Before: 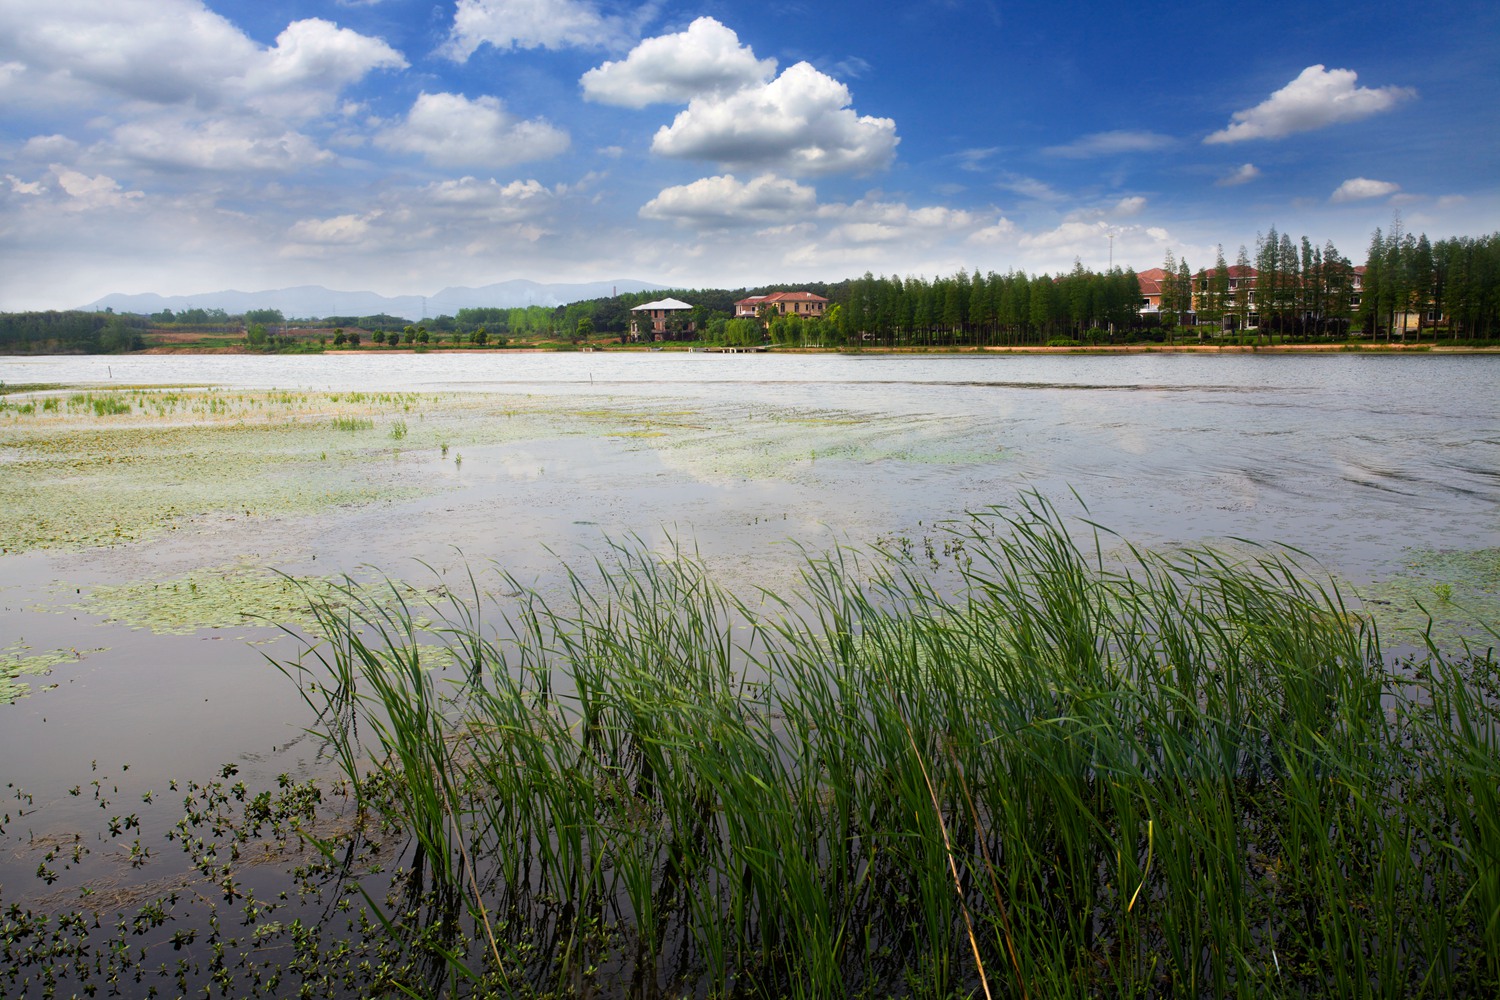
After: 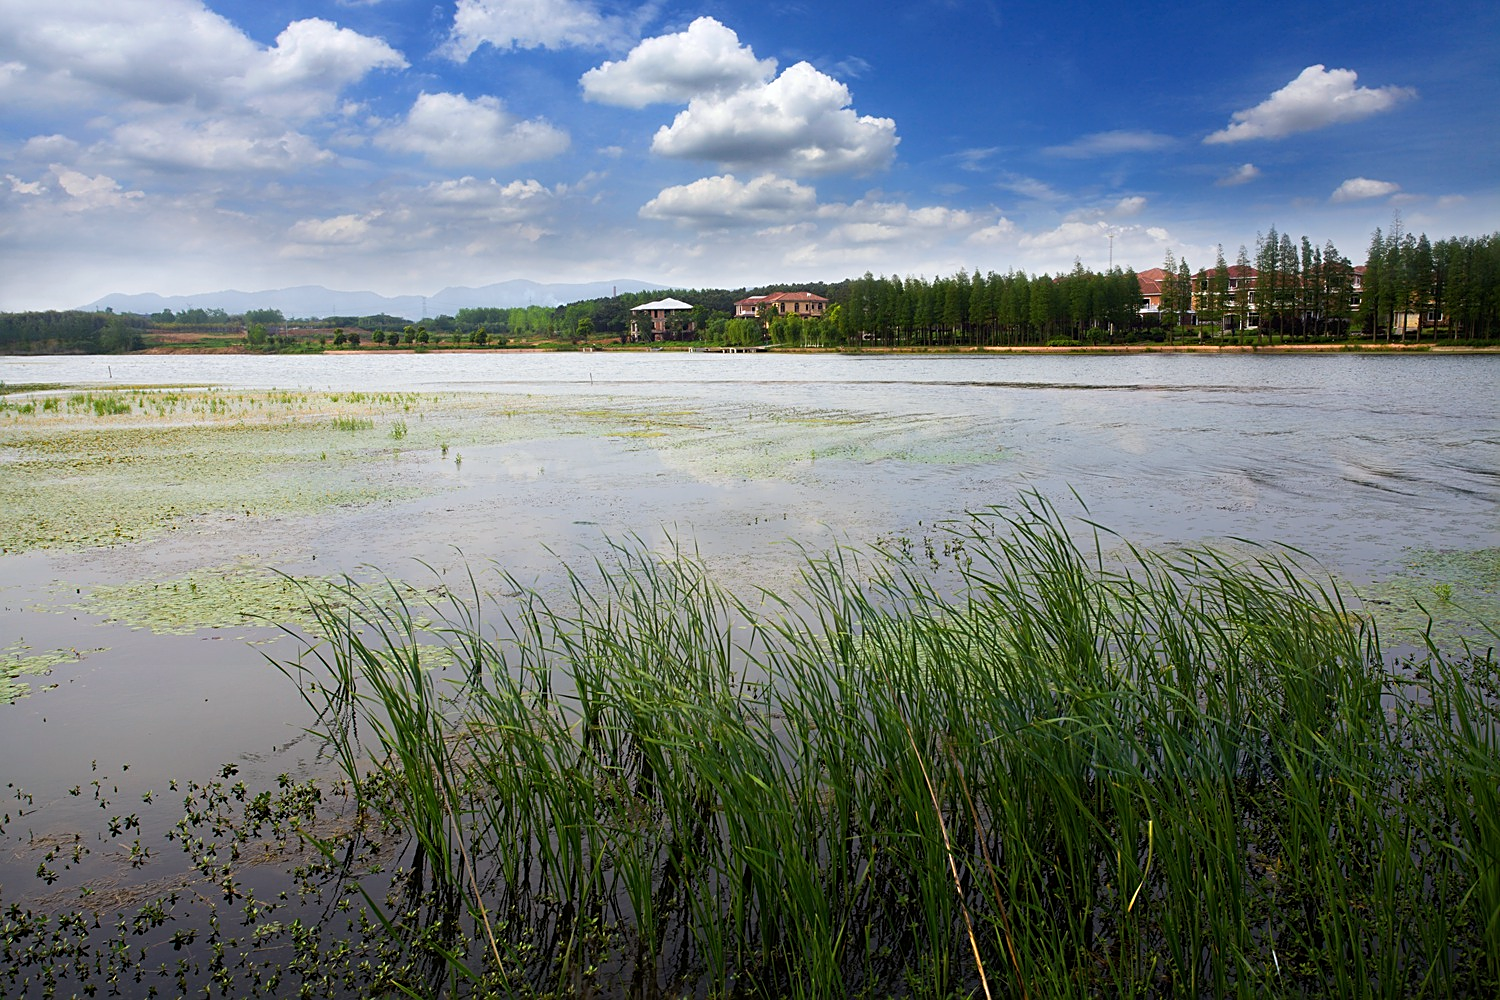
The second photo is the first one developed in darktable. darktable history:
sharpen: on, module defaults
white balance: red 0.988, blue 1.017
